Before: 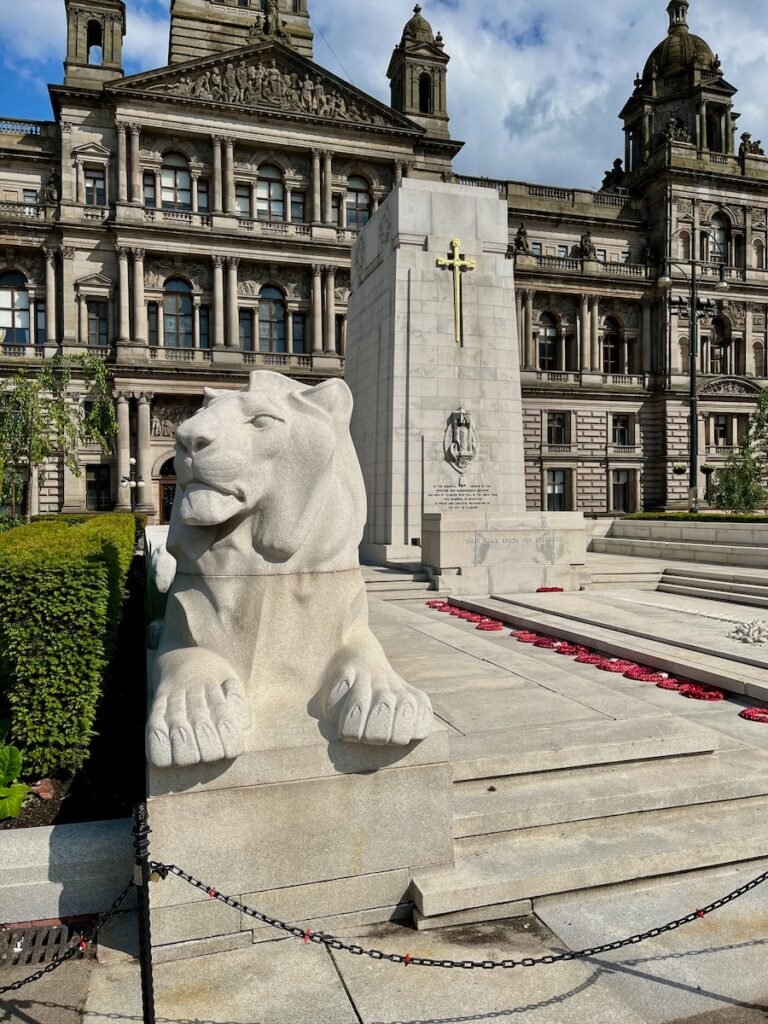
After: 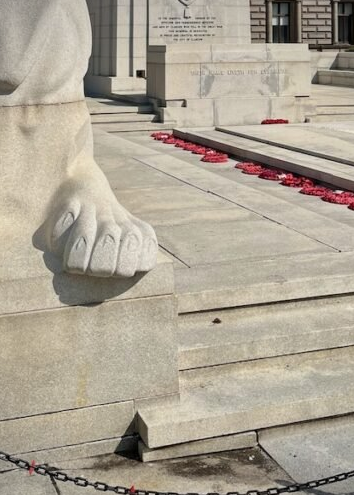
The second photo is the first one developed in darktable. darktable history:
crop: left 35.817%, top 45.71%, right 18.071%, bottom 5.869%
vignetting: fall-off radius 61.24%
